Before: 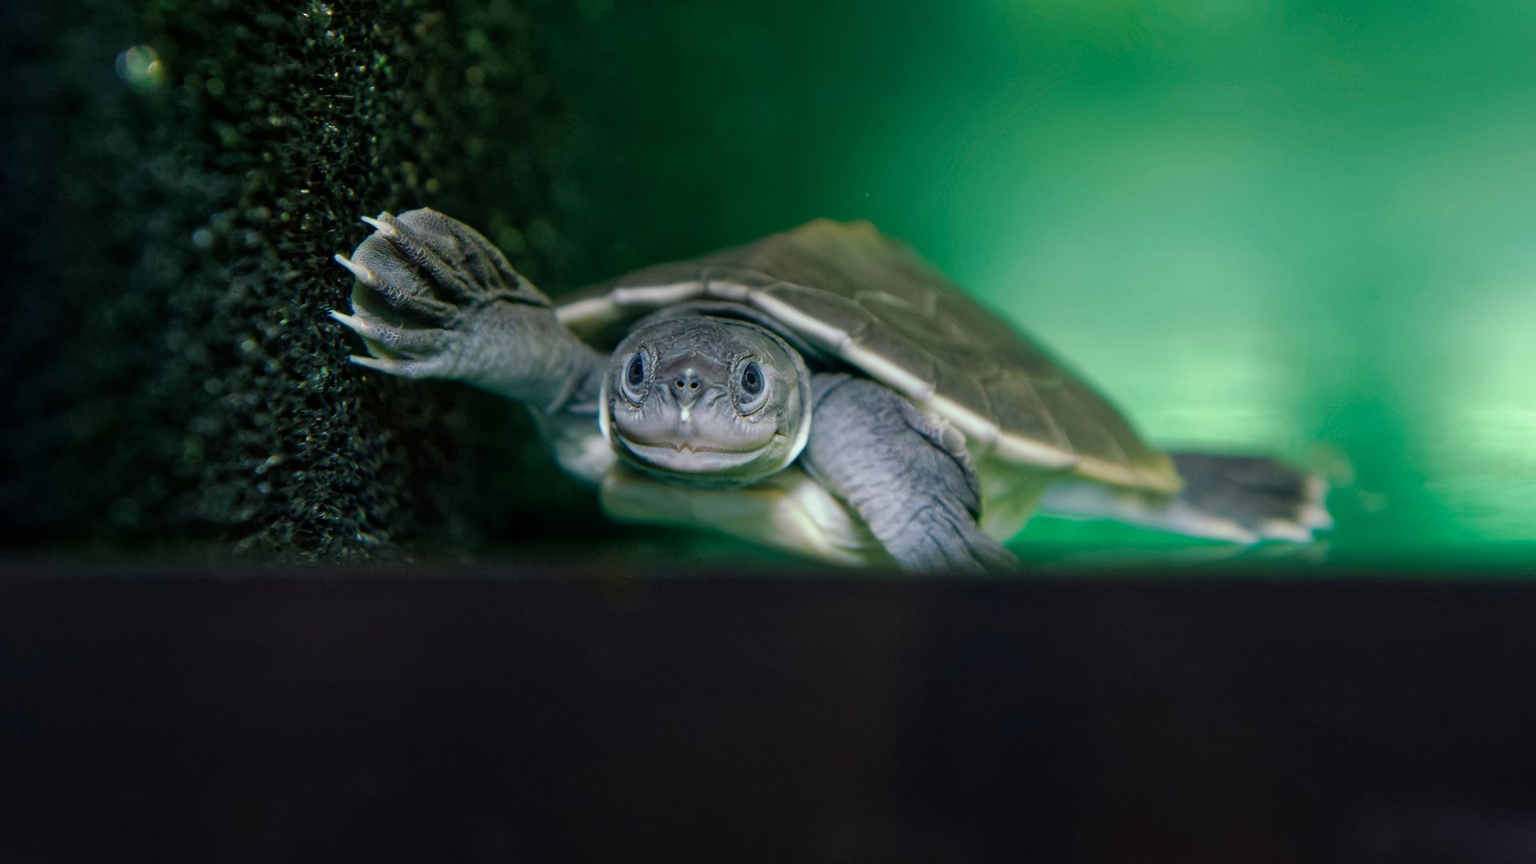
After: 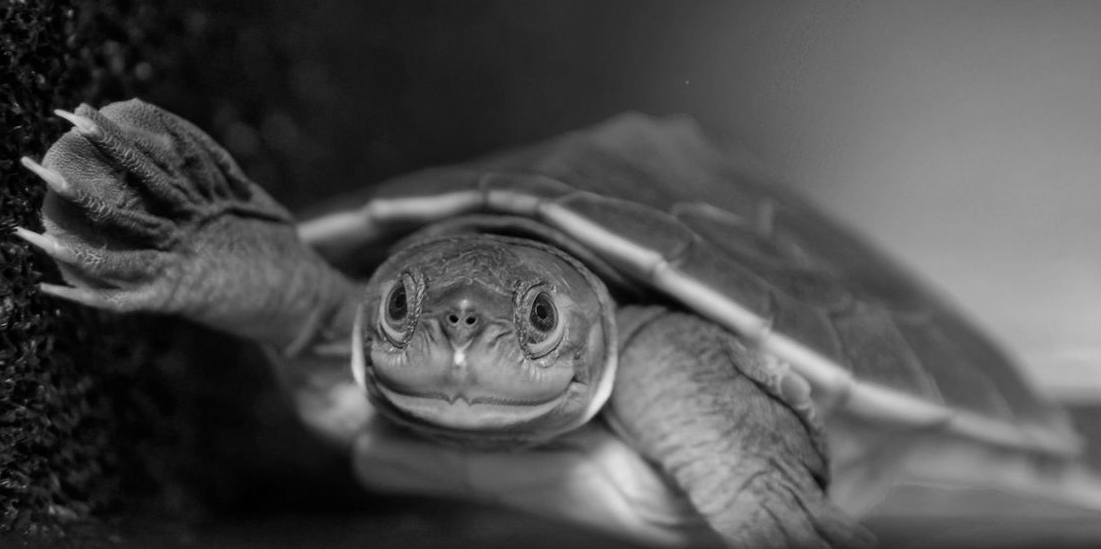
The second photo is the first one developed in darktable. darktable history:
color calibration: output gray [0.28, 0.41, 0.31, 0], illuminant same as pipeline (D50), adaptation XYZ, x 0.345, y 0.358, temperature 5016.69 K
vignetting: fall-off start 97.33%, fall-off radius 77.97%, center (-0.024, 0.397), width/height ratio 1.12
crop: left 20.695%, top 14.982%, right 21.94%, bottom 34.141%
